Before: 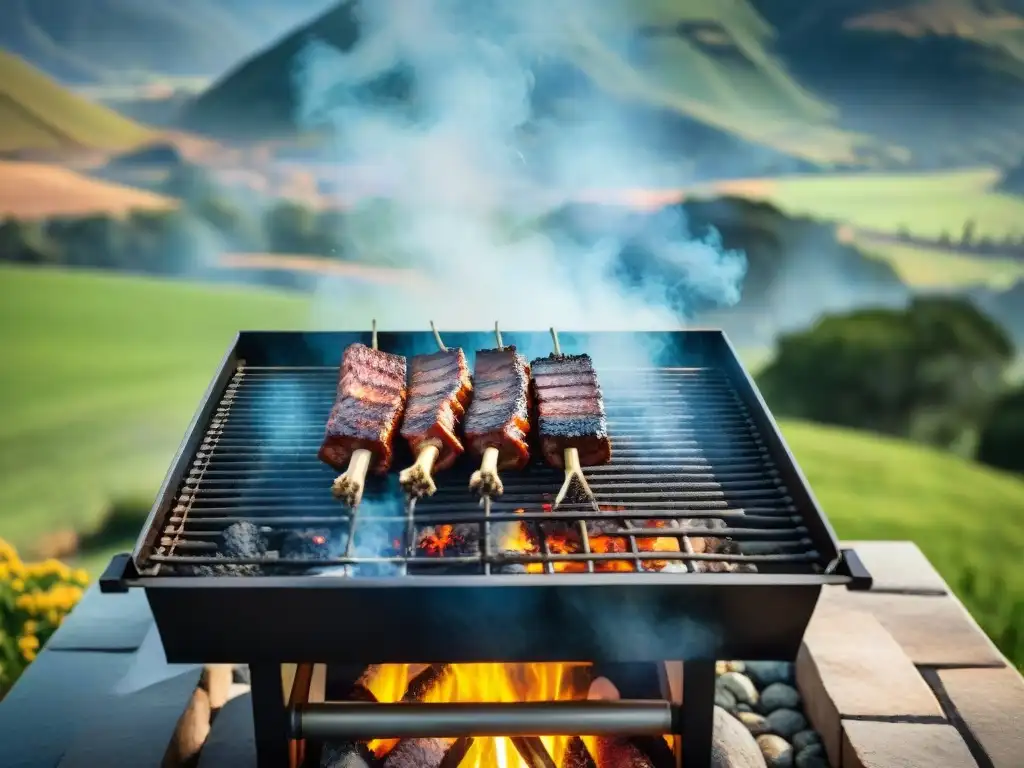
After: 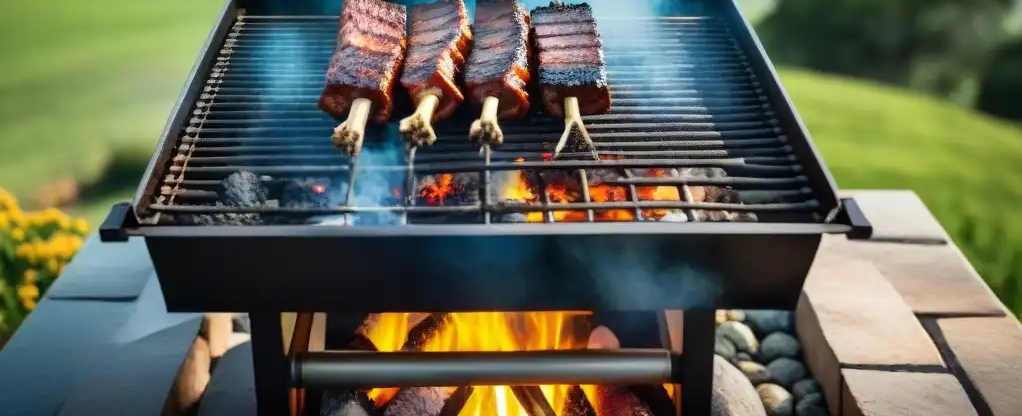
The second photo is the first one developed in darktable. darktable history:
crop and rotate: top 45.746%, right 0.108%
